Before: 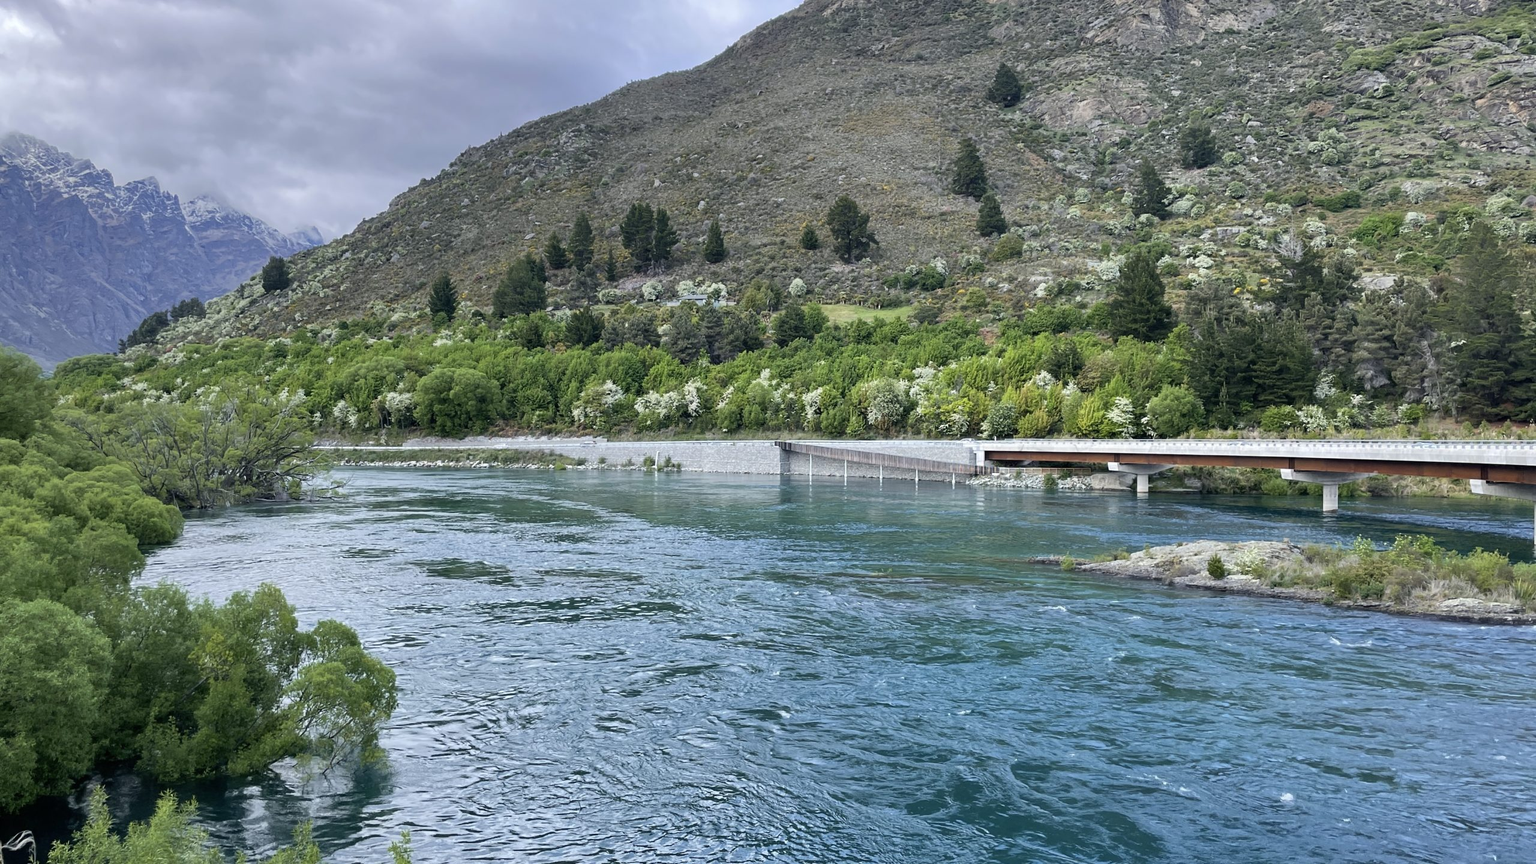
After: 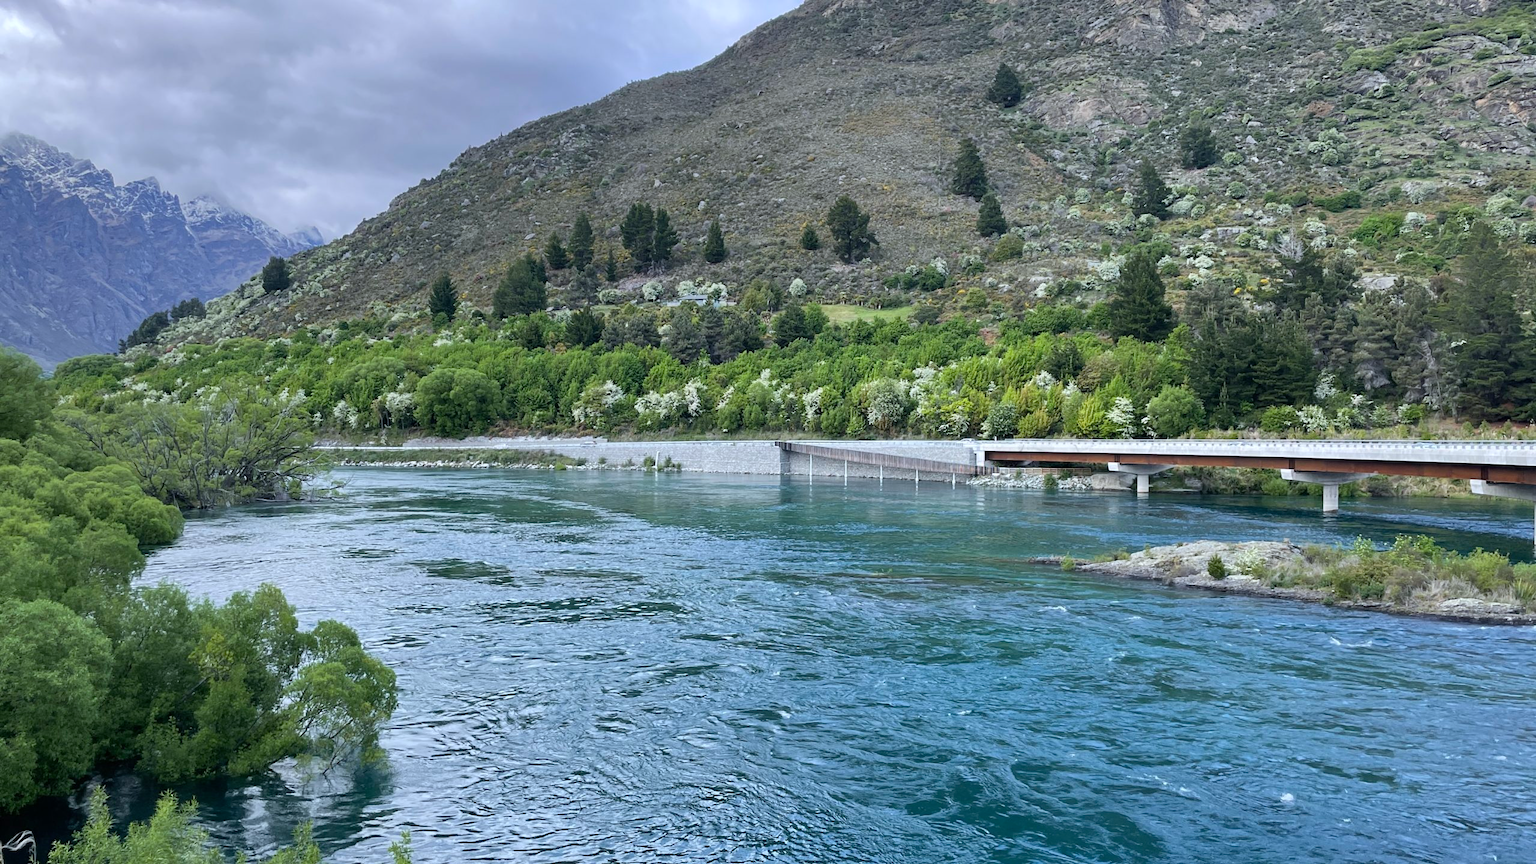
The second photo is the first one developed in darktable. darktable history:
color calibration: x 0.355, y 0.367, temperature 4700.38 K
